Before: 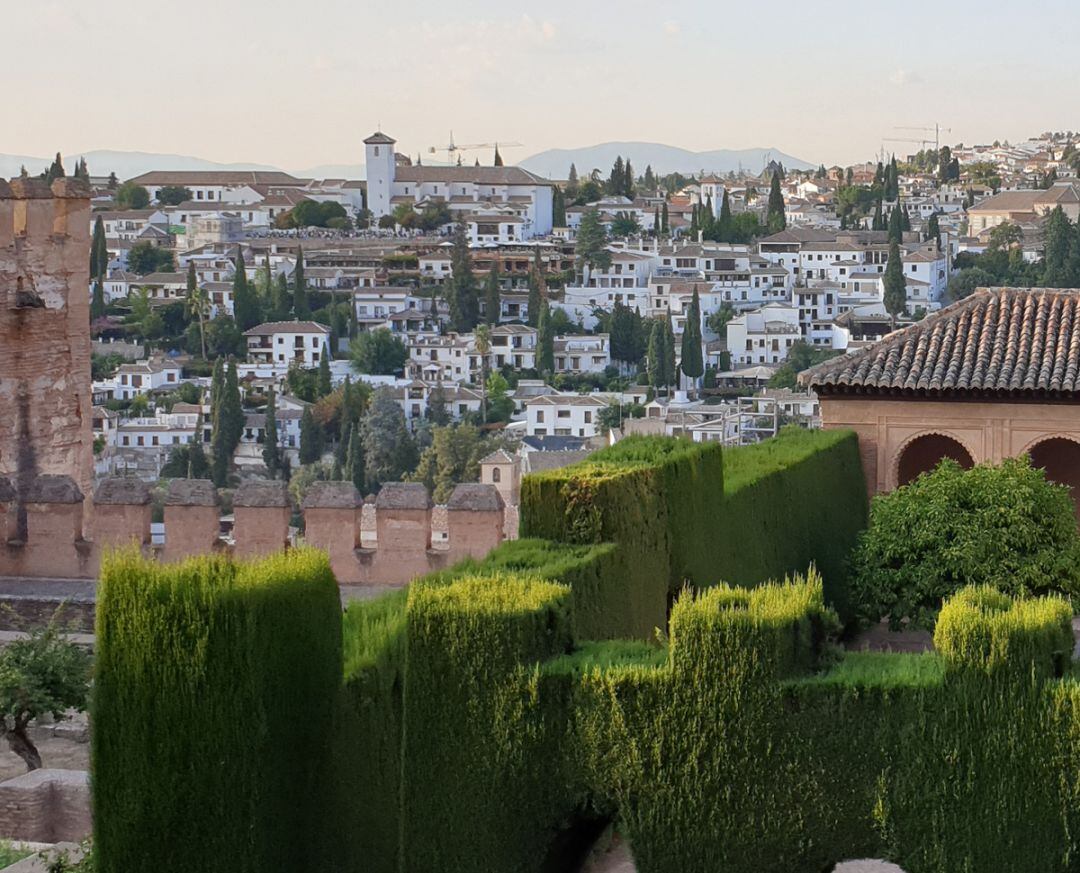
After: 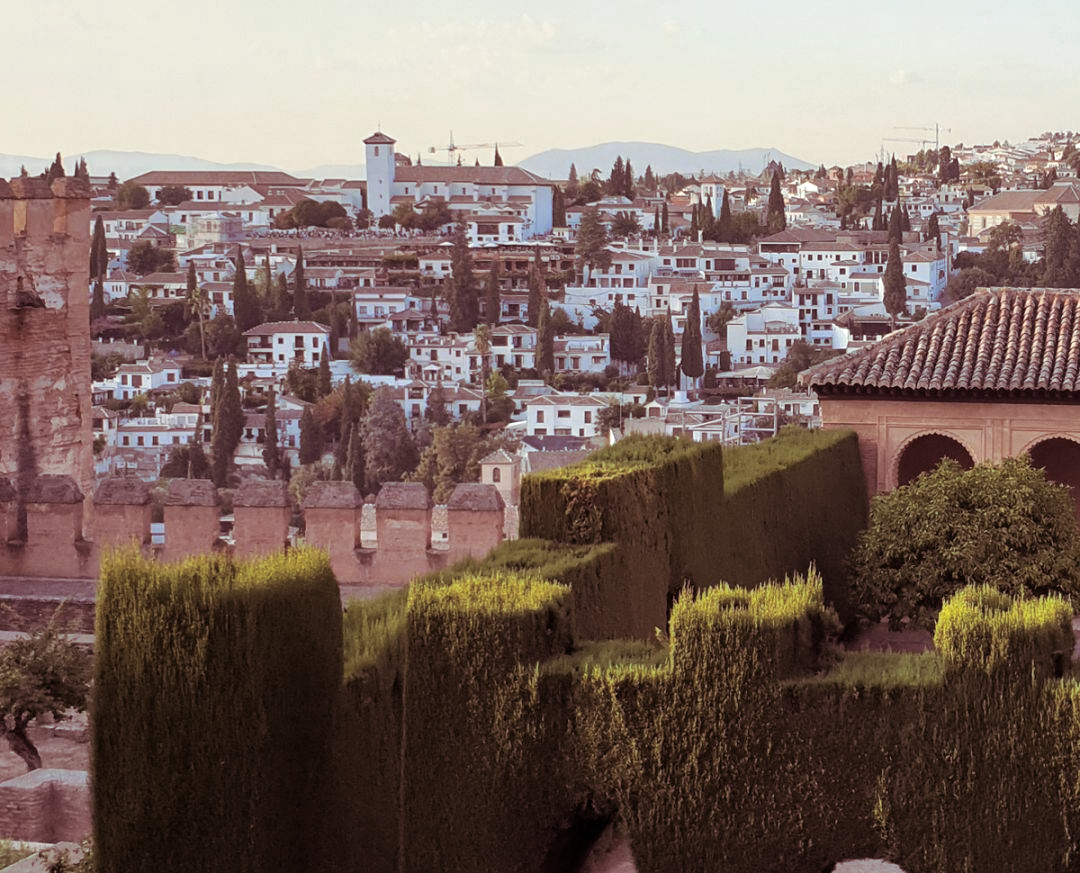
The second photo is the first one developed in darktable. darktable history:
split-toning: on, module defaults
exposure: exposure 0.131 EV, compensate highlight preservation false
